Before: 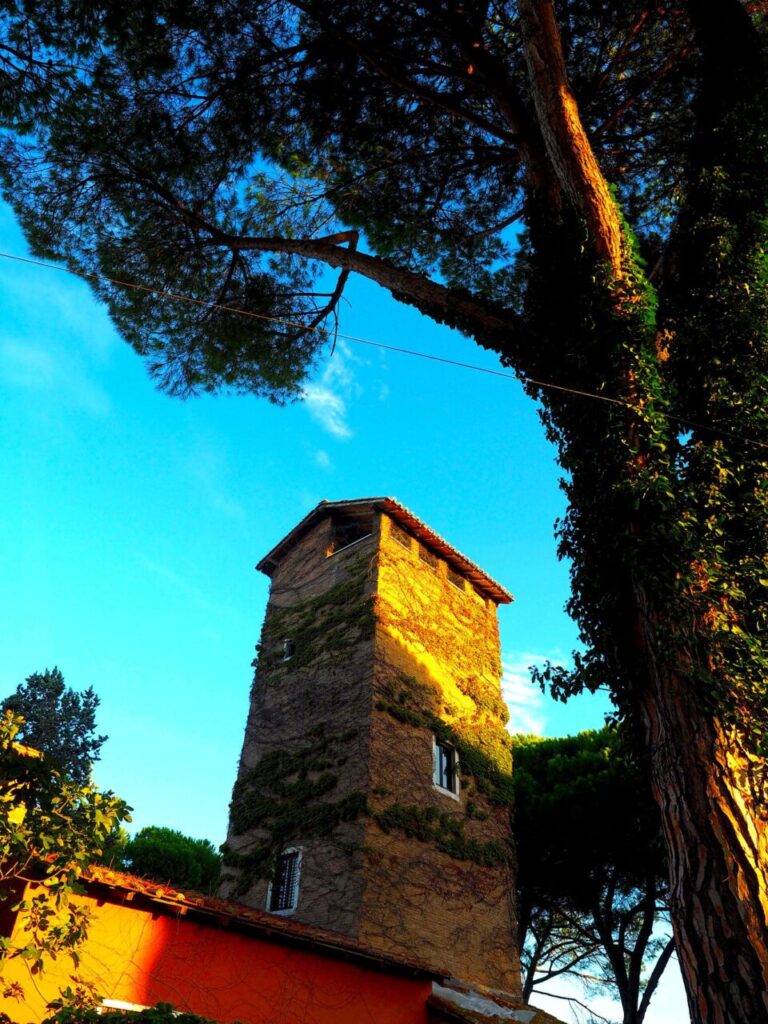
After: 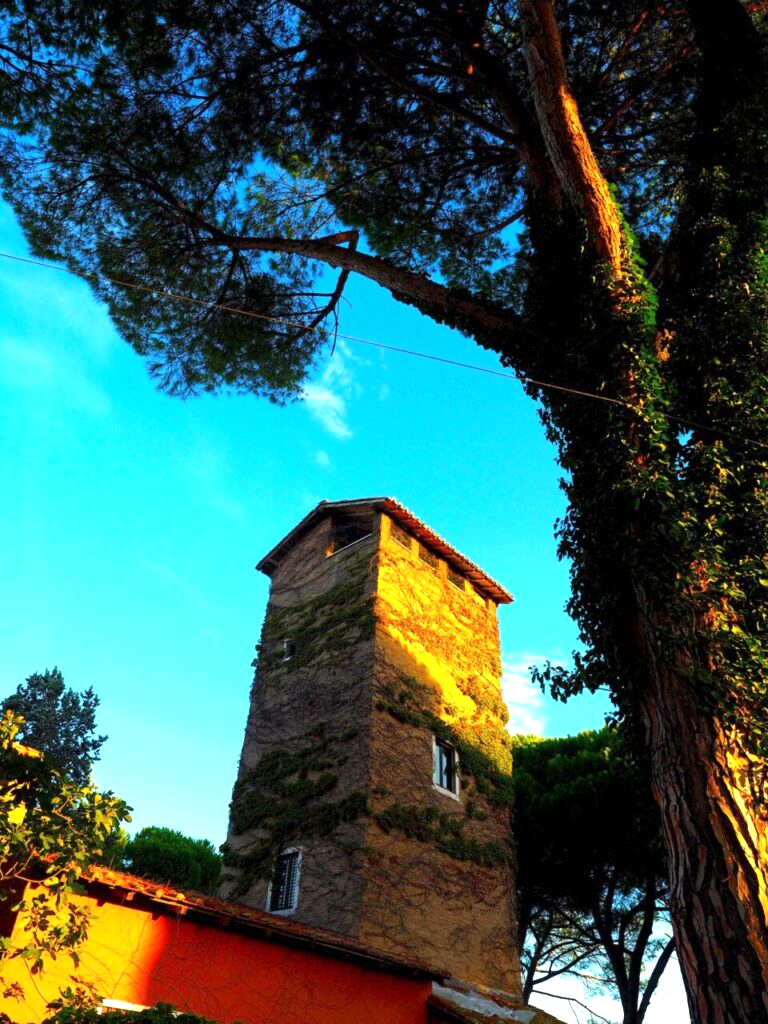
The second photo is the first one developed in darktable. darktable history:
exposure: exposure 0.378 EV, compensate exposure bias true, compensate highlight preservation false
